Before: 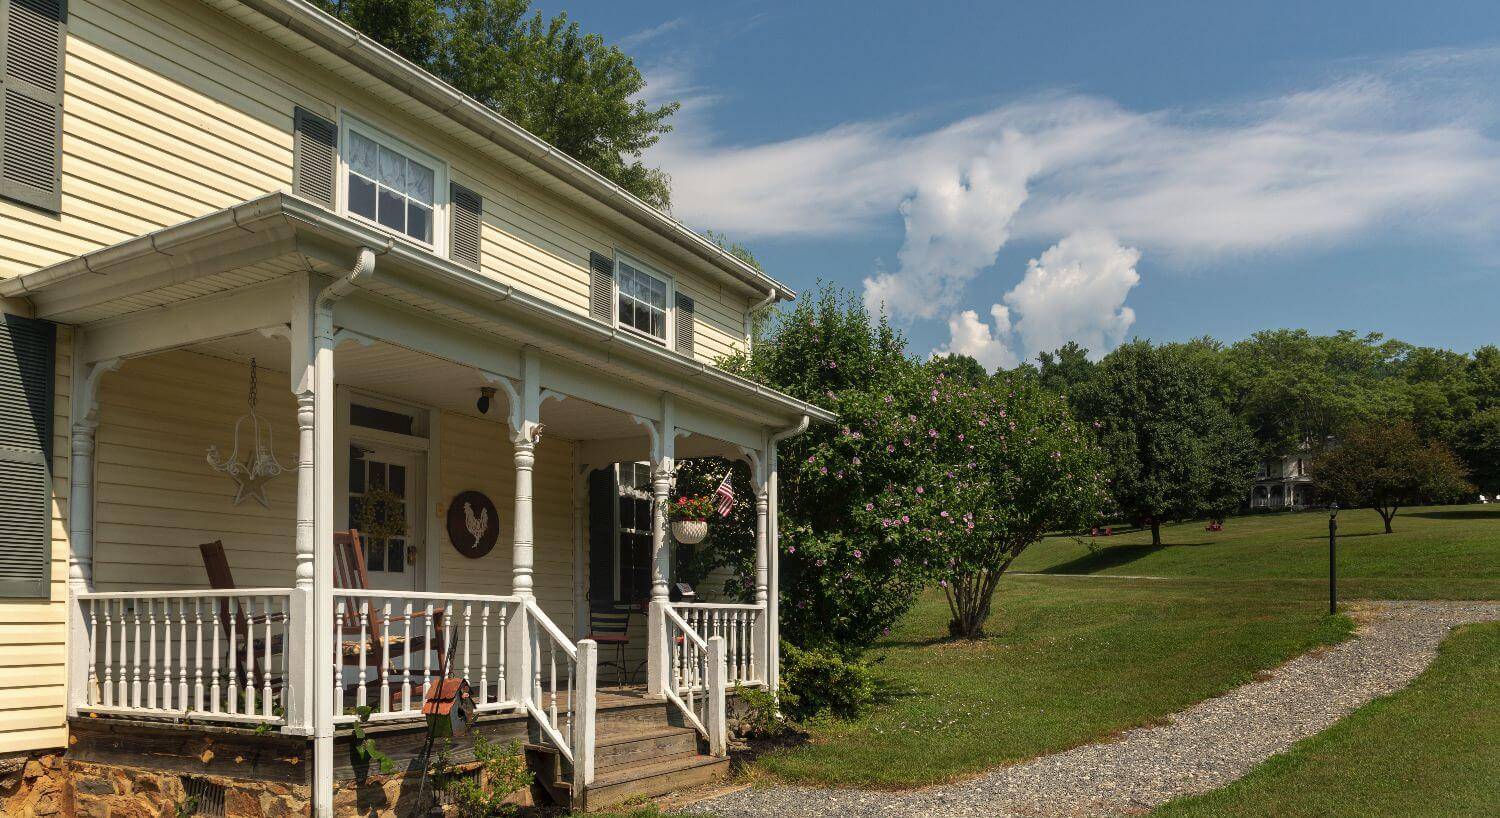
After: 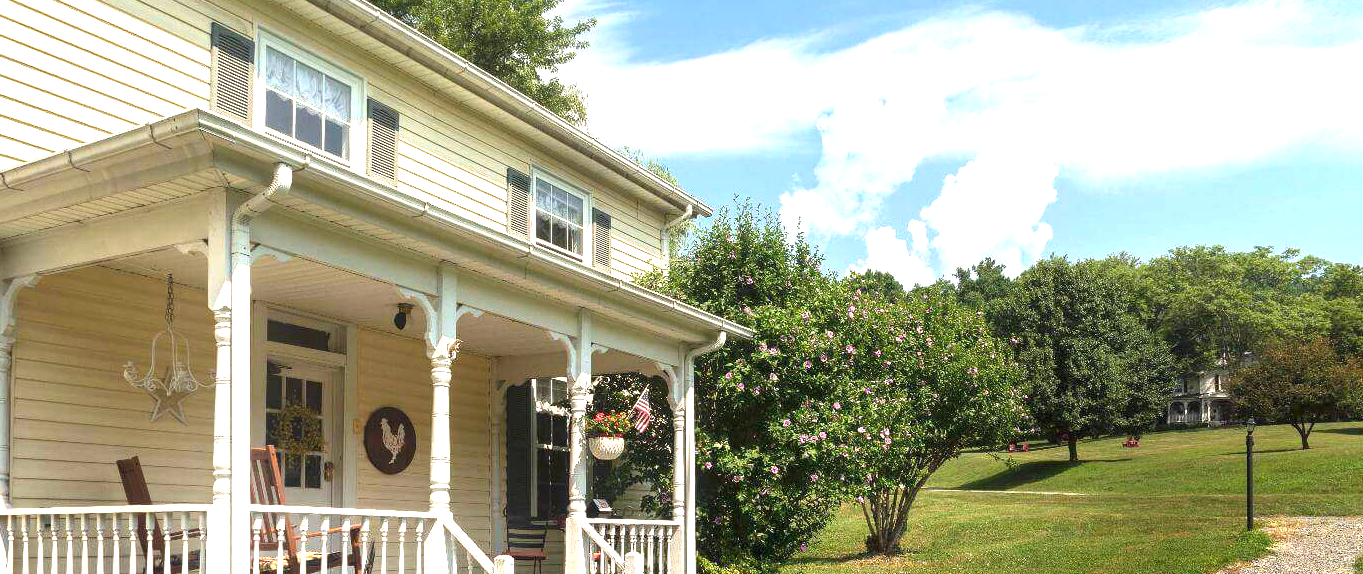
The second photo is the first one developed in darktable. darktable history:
crop: left 5.596%, top 10.314%, right 3.534%, bottom 19.395%
exposure: black level correction 0, exposure 1.675 EV, compensate exposure bias true, compensate highlight preservation false
